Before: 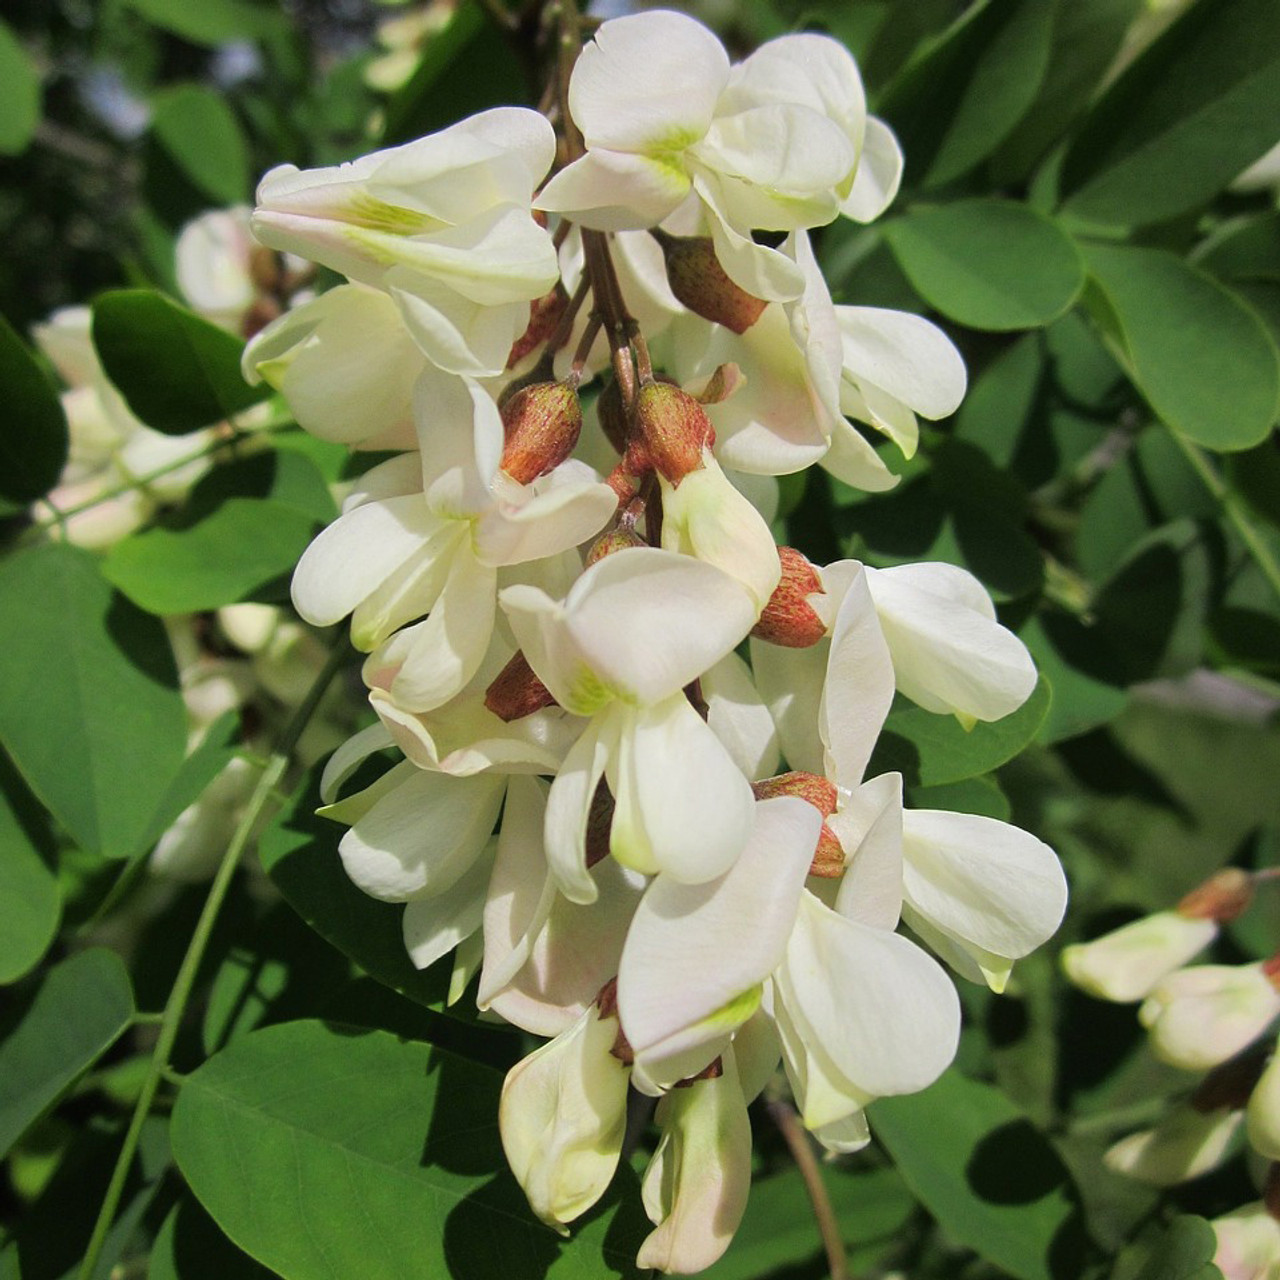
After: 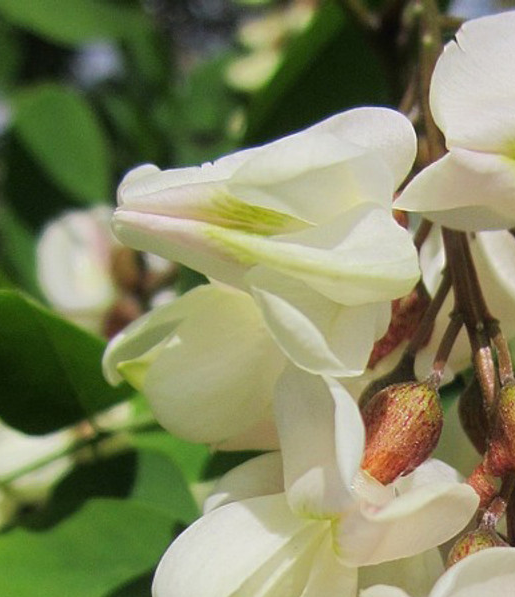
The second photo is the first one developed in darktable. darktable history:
crop and rotate: left 10.921%, top 0.05%, right 48.803%, bottom 53.294%
